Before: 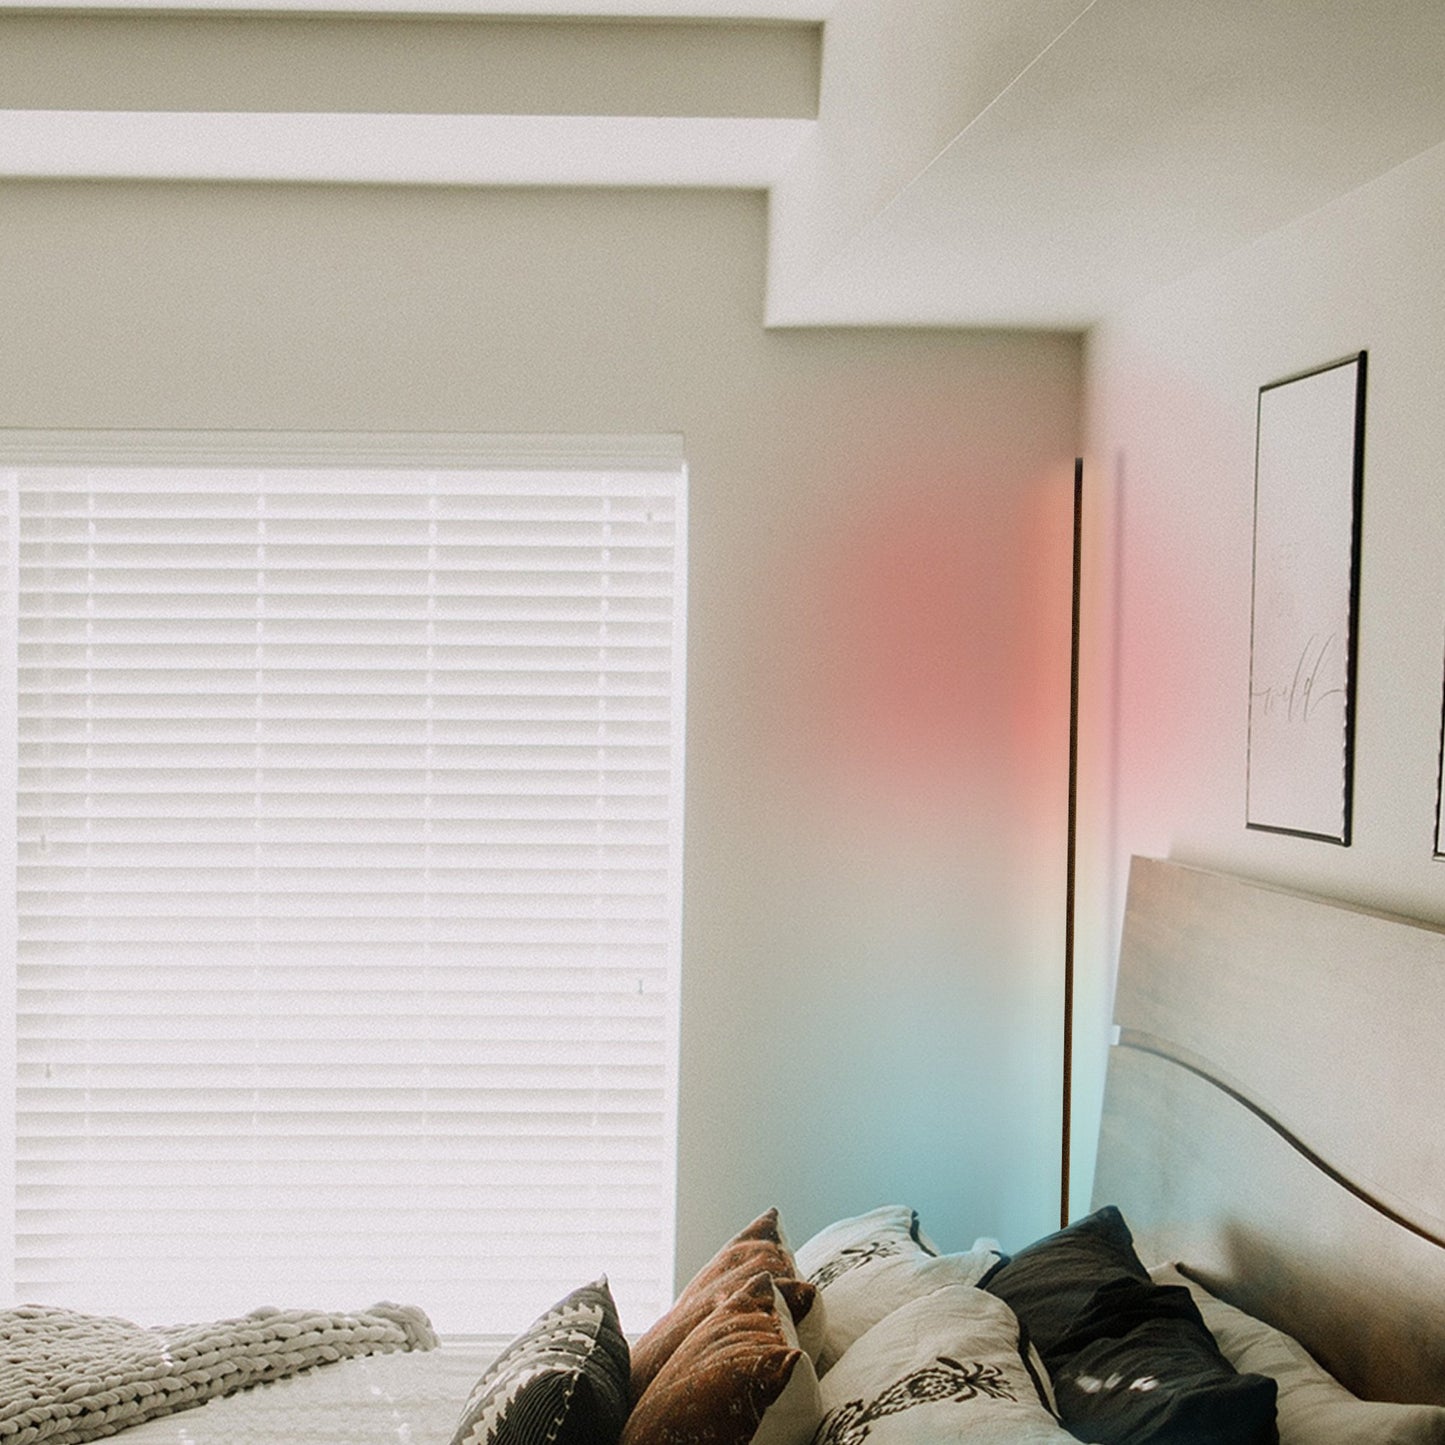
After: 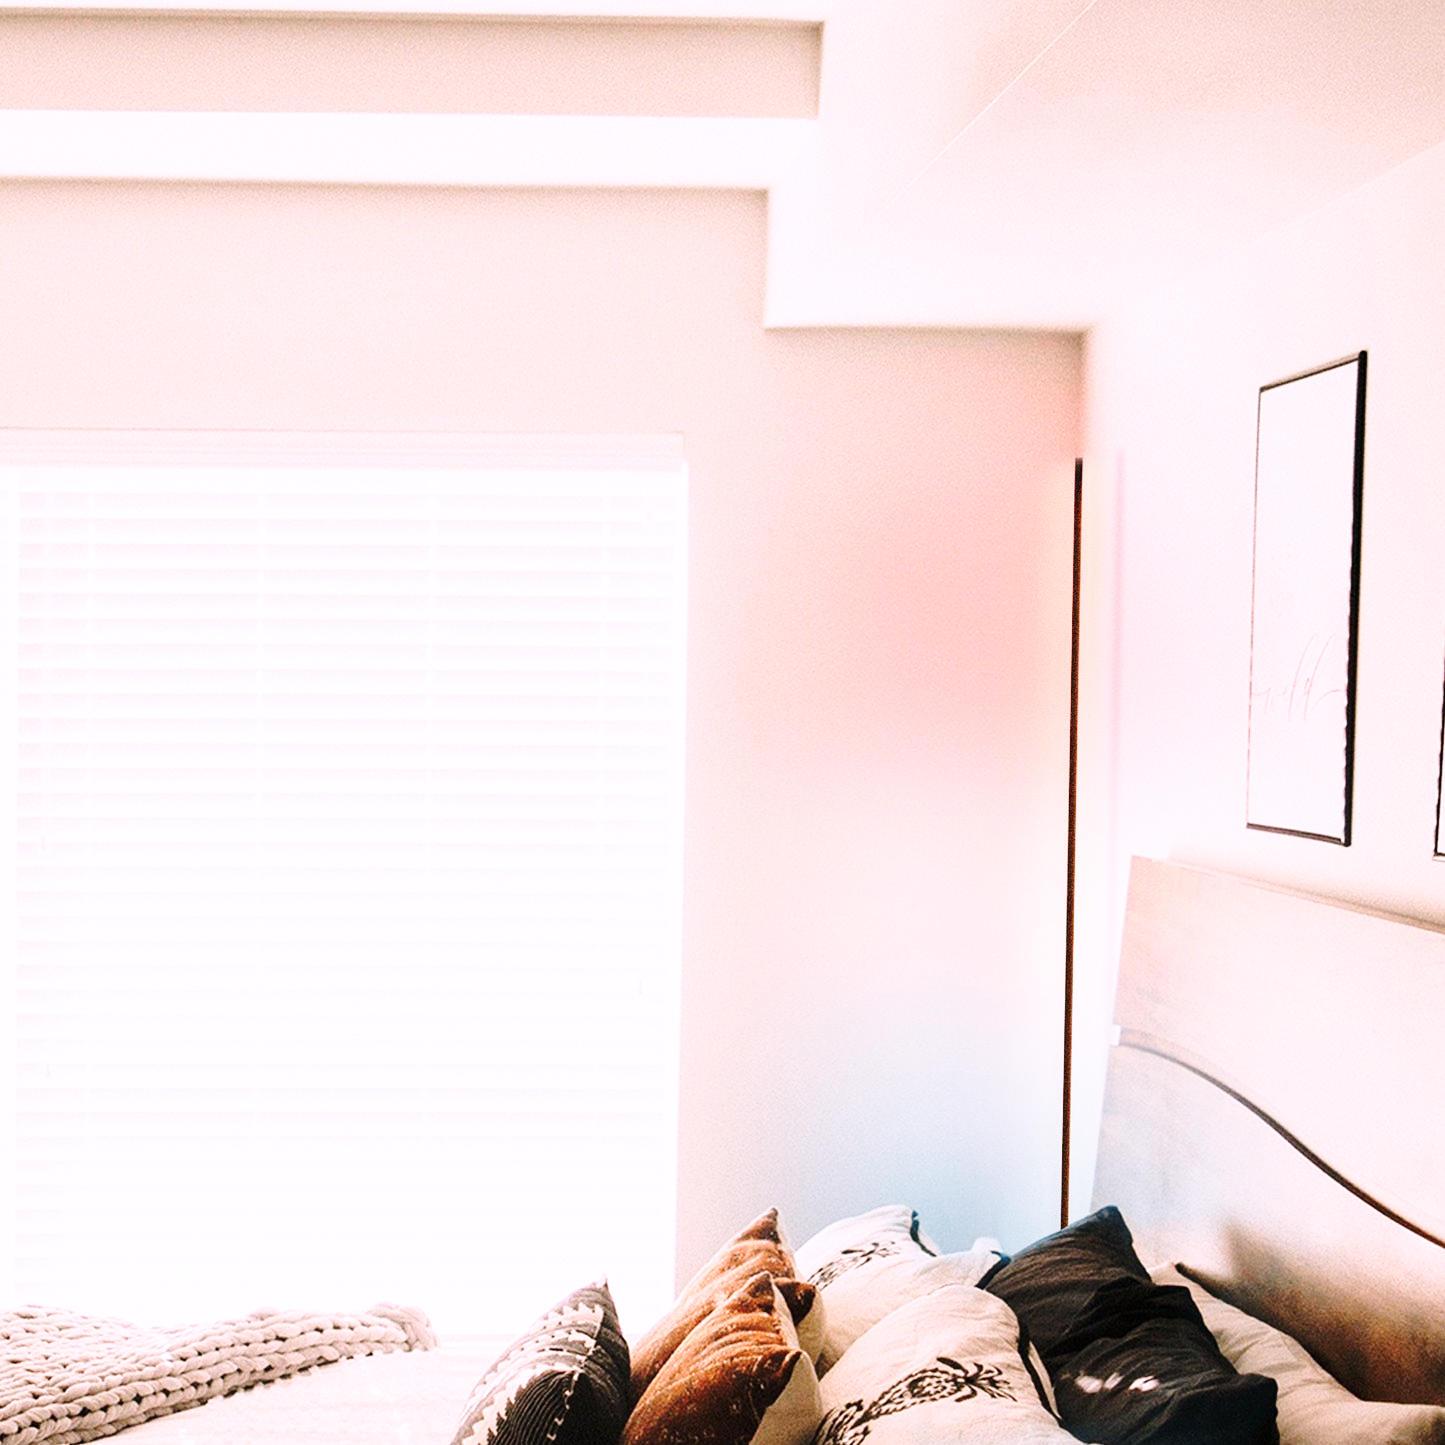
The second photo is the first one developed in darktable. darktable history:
color zones: curves: ch0 [(0.25, 0.5) (0.347, 0.092) (0.75, 0.5)]; ch1 [(0.25, 0.5) (0.33, 0.51) (0.75, 0.5)]
white balance: red 1.188, blue 1.11
base curve: curves: ch0 [(0, 0) (0.032, 0.037) (0.105, 0.228) (0.435, 0.76) (0.856, 0.983) (1, 1)], preserve colors none
